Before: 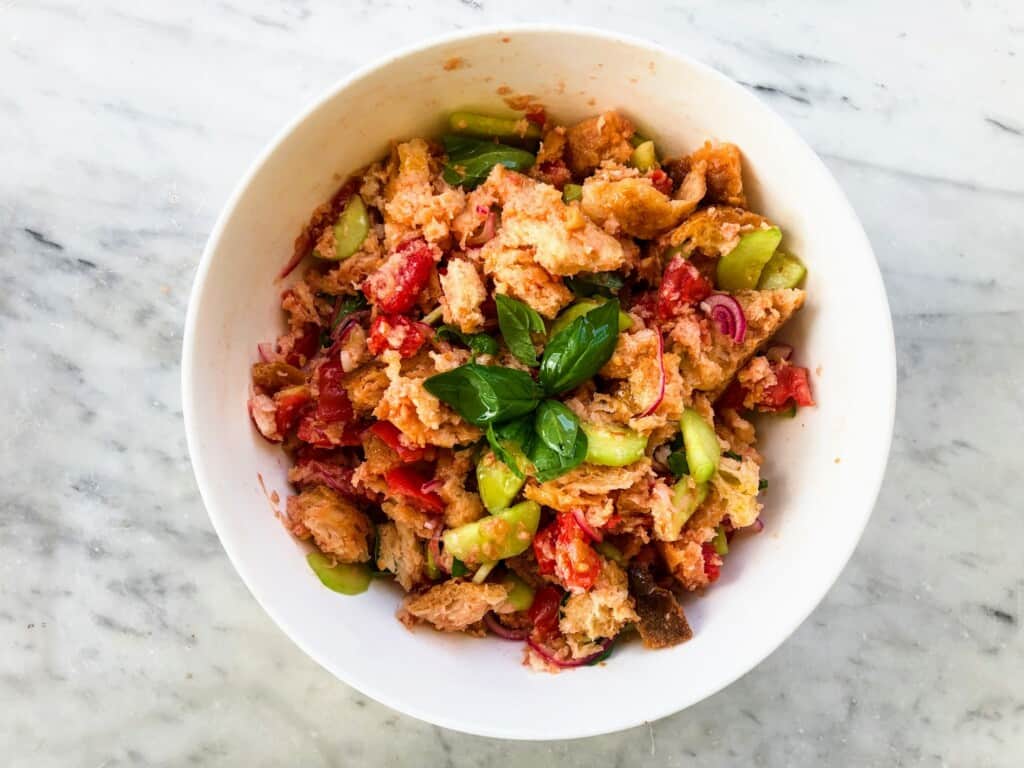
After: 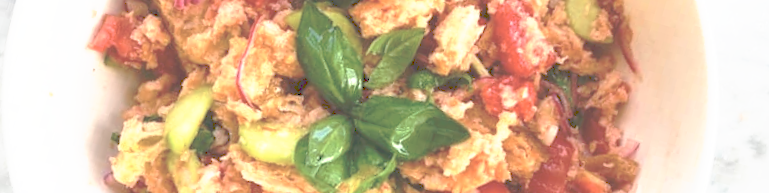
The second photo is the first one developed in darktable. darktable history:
crop and rotate: angle 16.12°, top 30.835%, bottom 35.653%
tone curve: curves: ch0 [(0, 0) (0.003, 0.326) (0.011, 0.332) (0.025, 0.352) (0.044, 0.378) (0.069, 0.4) (0.1, 0.416) (0.136, 0.432) (0.177, 0.468) (0.224, 0.509) (0.277, 0.554) (0.335, 0.6) (0.399, 0.642) (0.468, 0.693) (0.543, 0.753) (0.623, 0.818) (0.709, 0.897) (0.801, 0.974) (0.898, 0.991) (1, 1)], preserve colors none
